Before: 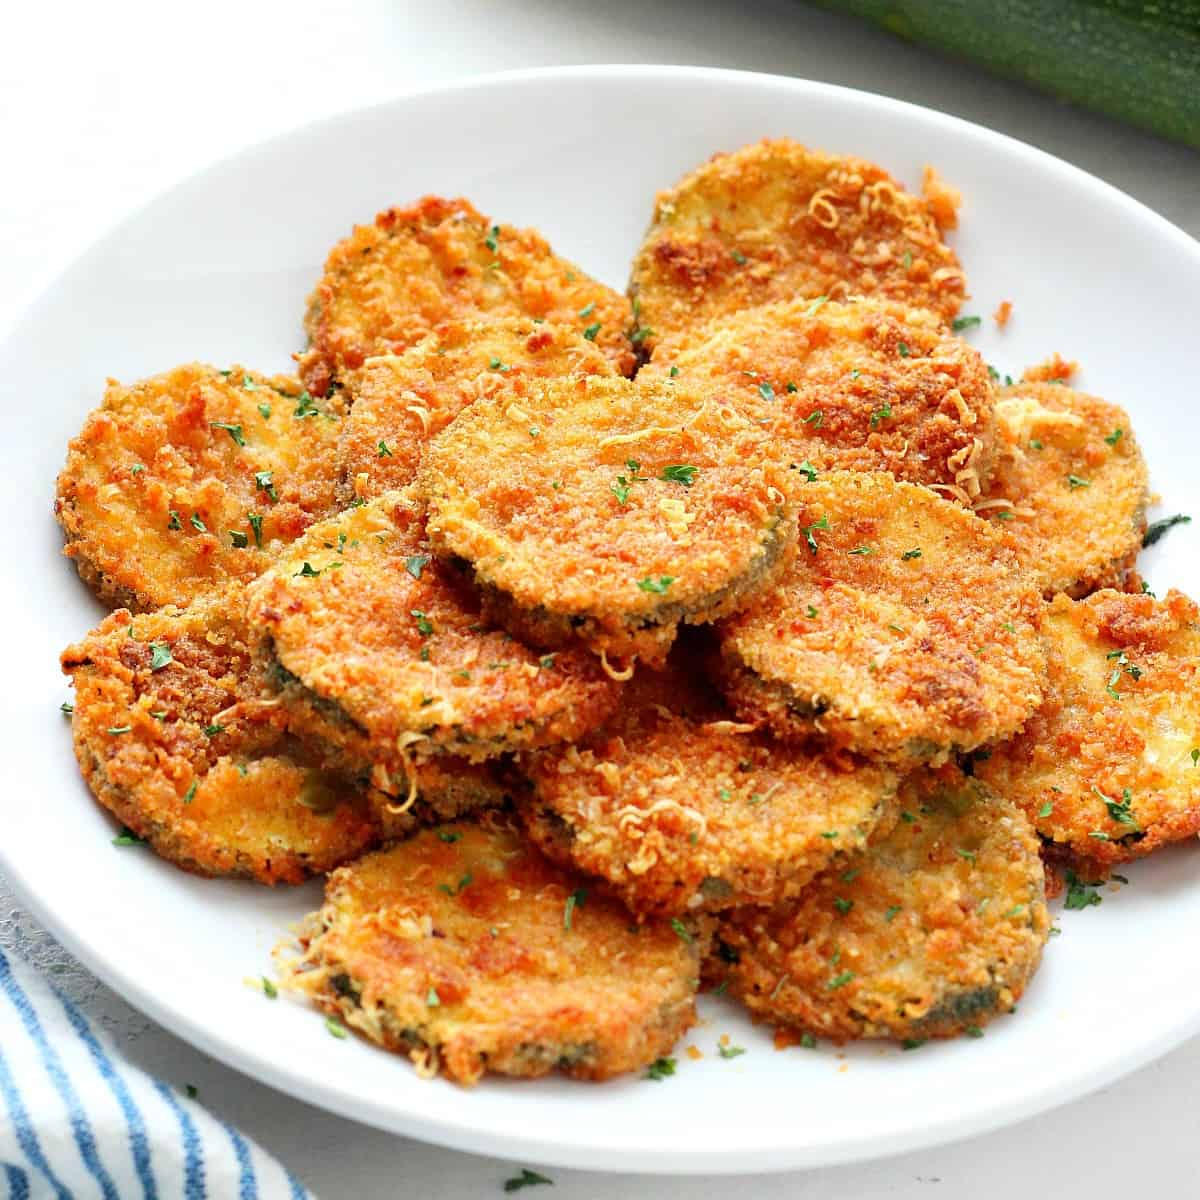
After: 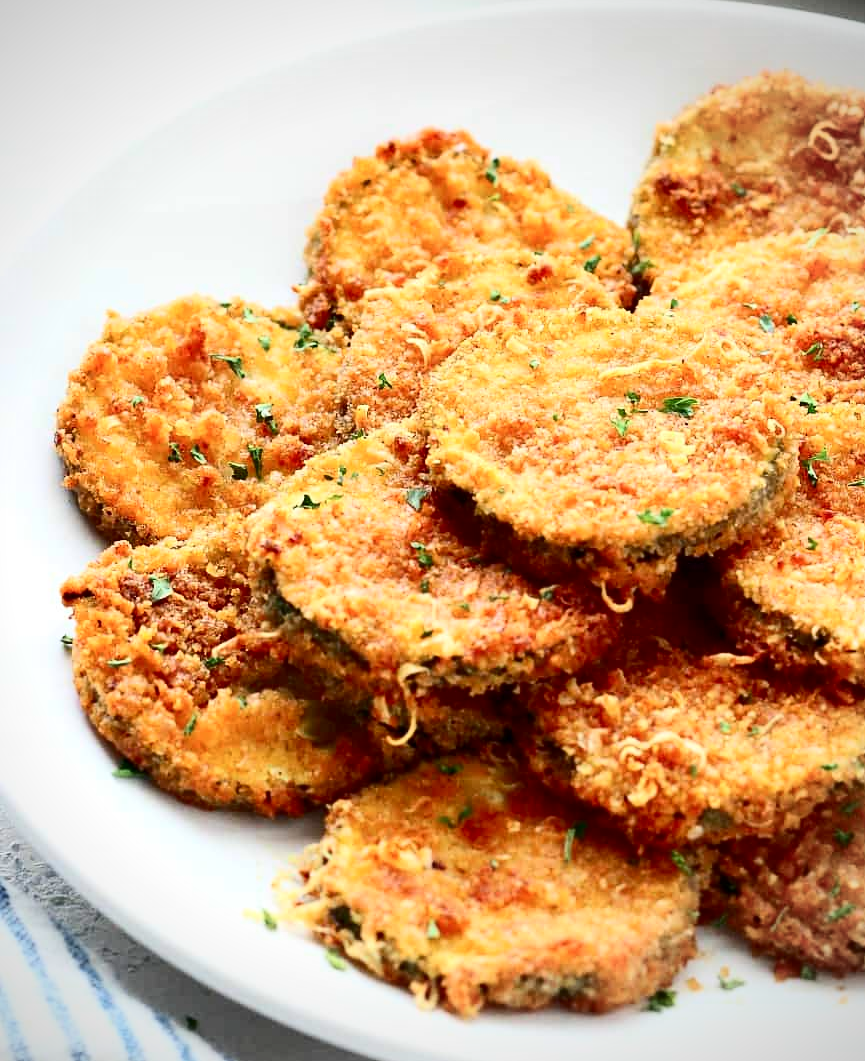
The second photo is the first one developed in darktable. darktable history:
vignetting: fall-off radius 60.82%
crop: top 5.746%, right 27.852%, bottom 5.802%
contrast brightness saturation: contrast 0.275
